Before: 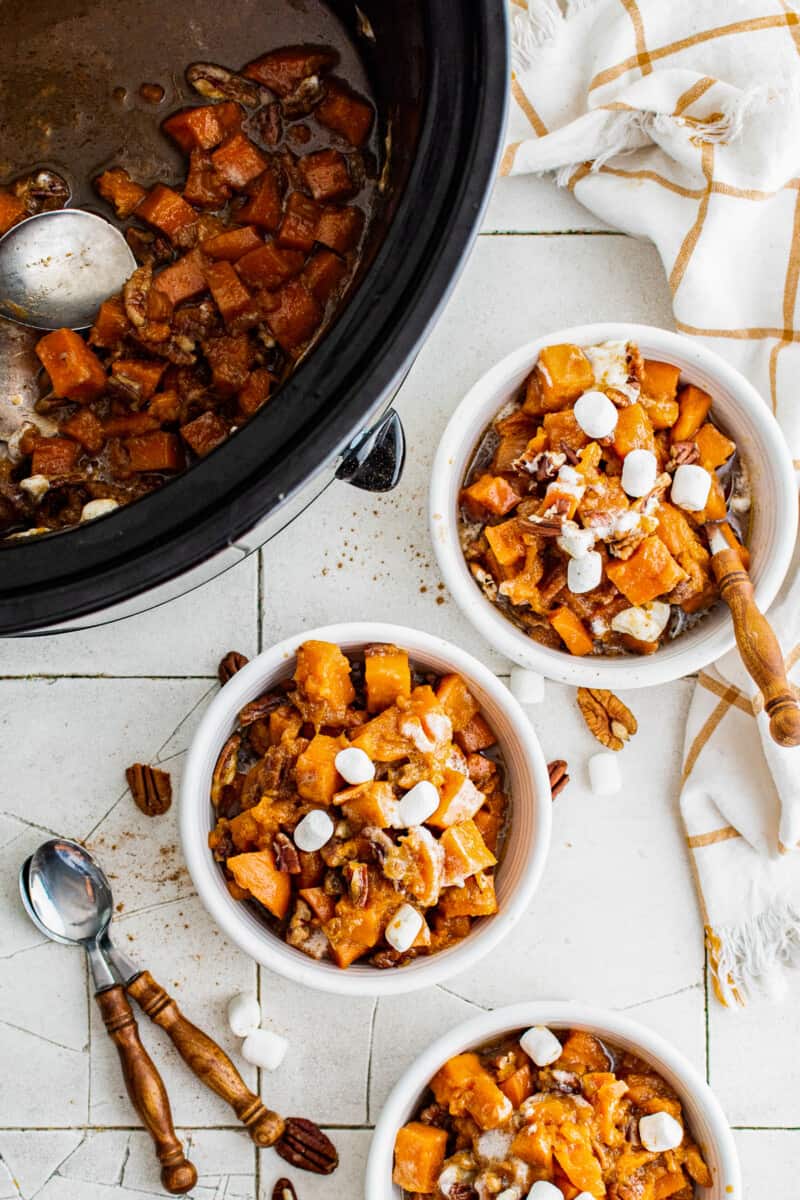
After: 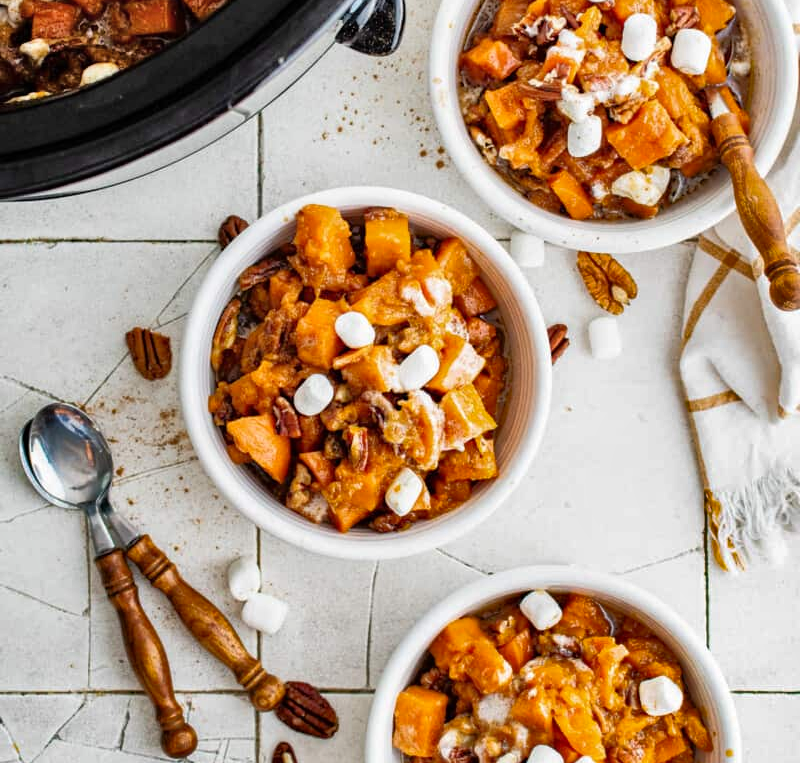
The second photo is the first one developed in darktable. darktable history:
crop and rotate: top 36.409%
tone equalizer: -8 EV 0.03 EV, -7 EV -0.009 EV, -6 EV 0.009 EV, -5 EV 0.028 EV, -4 EV 0.292 EV, -3 EV 0.644 EV, -2 EV 0.583 EV, -1 EV 0.185 EV, +0 EV 0.031 EV
shadows and highlights: shadows 59.05, soften with gaussian
